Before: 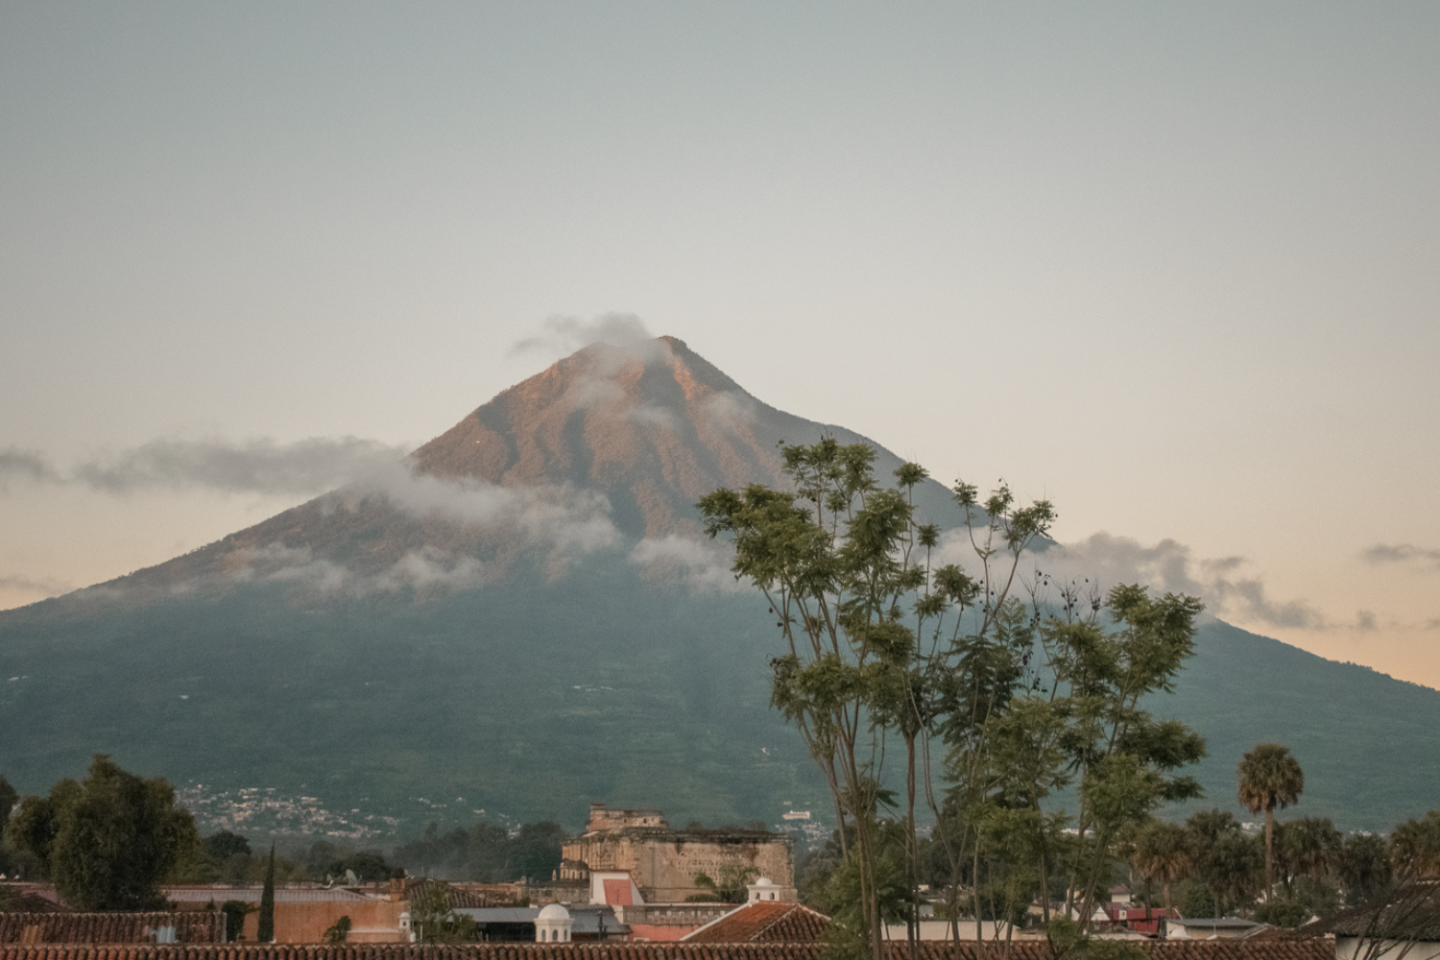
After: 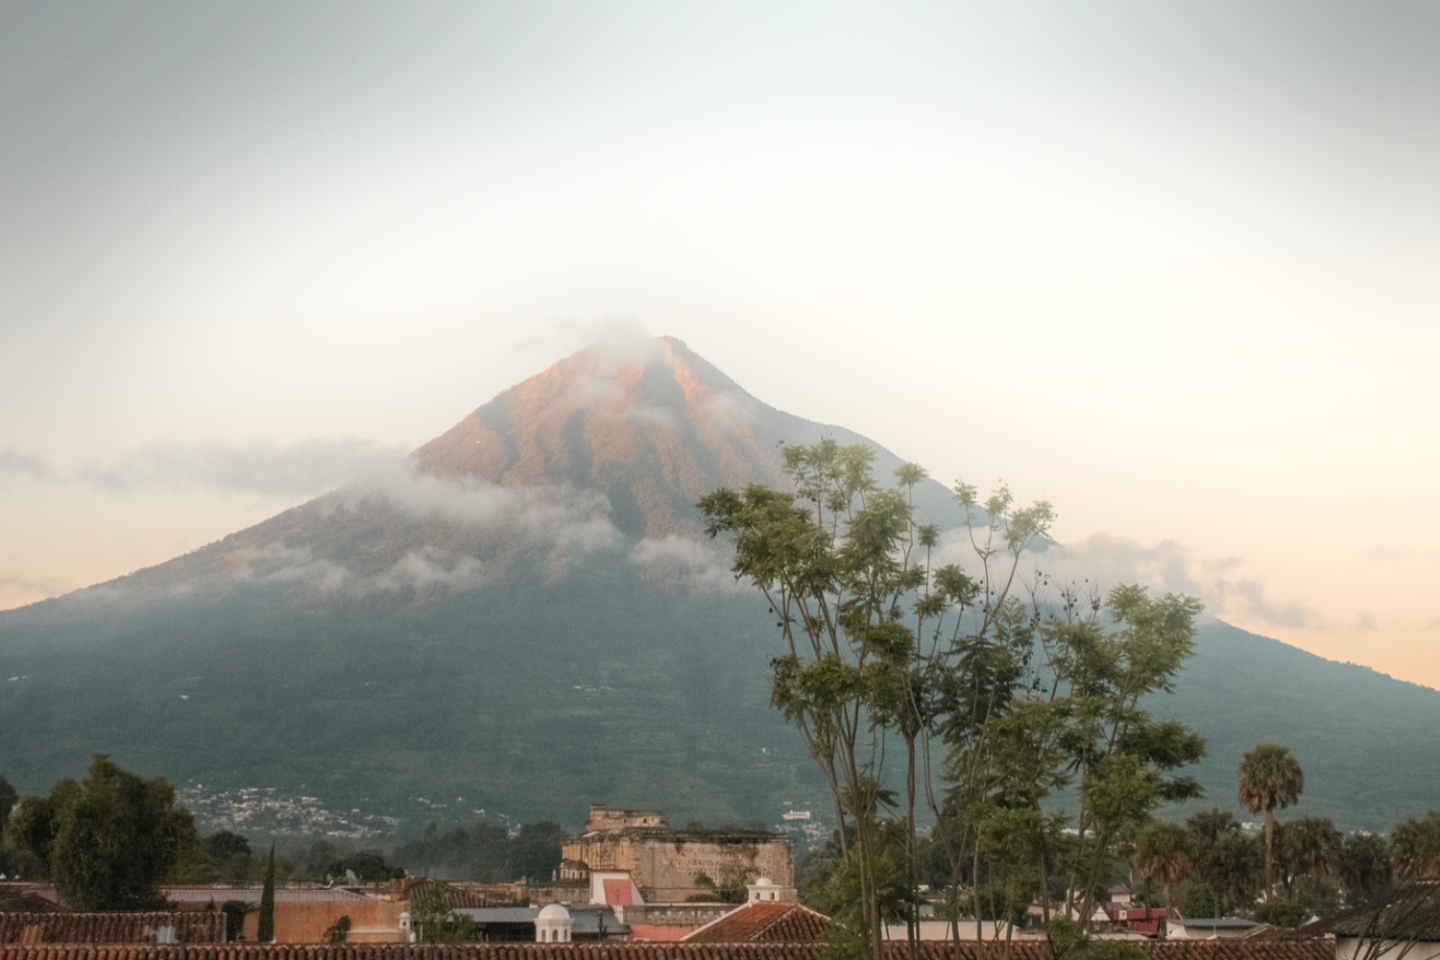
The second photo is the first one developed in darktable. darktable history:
bloom: on, module defaults
contrast brightness saturation: contrast 0.1, brightness 0.03, saturation 0.09
